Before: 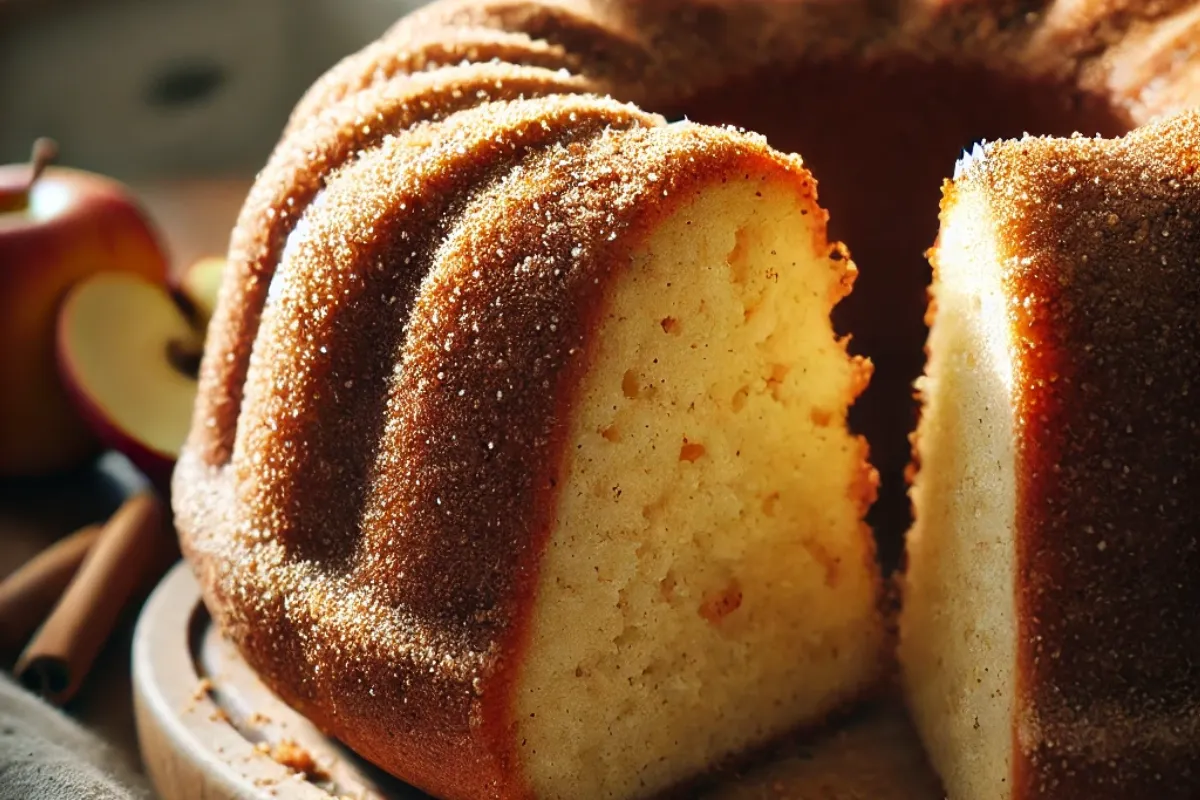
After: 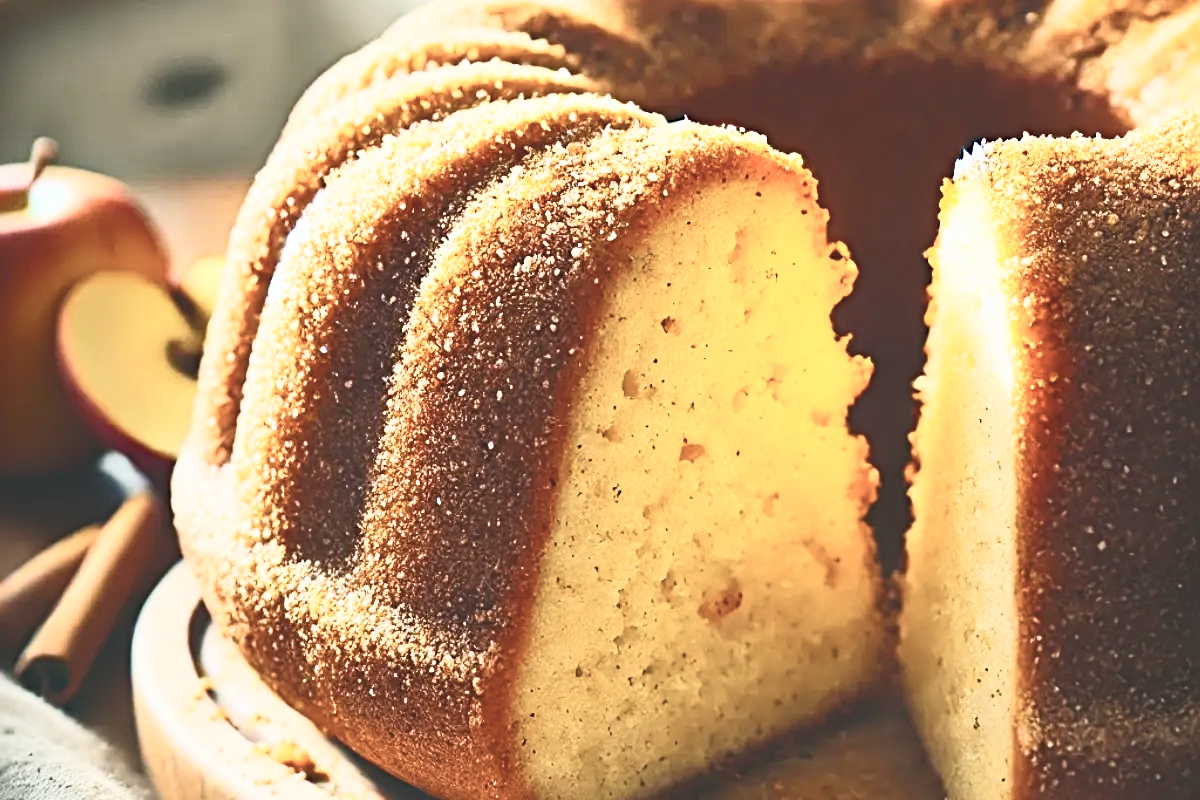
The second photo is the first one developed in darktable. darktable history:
exposure: black level correction -0.005, exposure 0.611 EV, compensate highlight preservation false
contrast brightness saturation: contrast 0.585, brightness 0.57, saturation -0.343
color balance rgb: shadows lift › luminance -19.722%, perceptual saturation grading › global saturation 49.825%, perceptual brilliance grading › global brilliance 2.632%, perceptual brilliance grading › highlights -2.502%, perceptual brilliance grading › shadows 3.6%, contrast -29.498%
sharpen: radius 4.92
